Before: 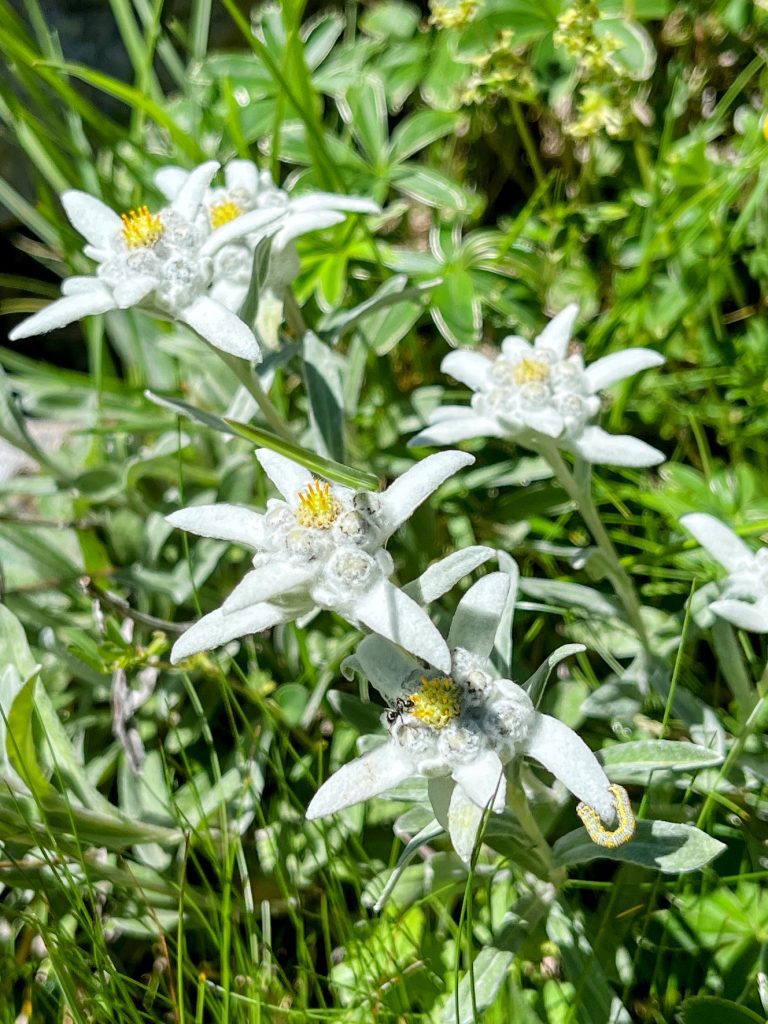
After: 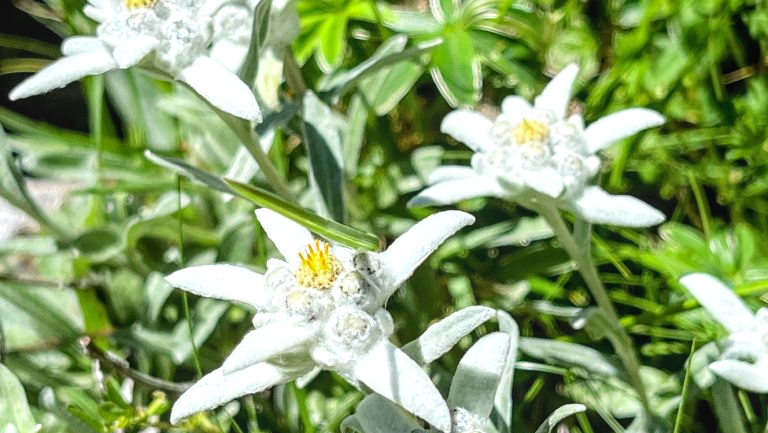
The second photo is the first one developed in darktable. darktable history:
crop and rotate: top 23.532%, bottom 34.161%
local contrast: detail 110%
tone equalizer: -8 EV -0.408 EV, -7 EV -0.4 EV, -6 EV -0.365 EV, -5 EV -0.241 EV, -3 EV 0.256 EV, -2 EV 0.322 EV, -1 EV 0.408 EV, +0 EV 0.386 EV, smoothing diameter 2.08%, edges refinement/feathering 24.36, mask exposure compensation -1.57 EV, filter diffusion 5
